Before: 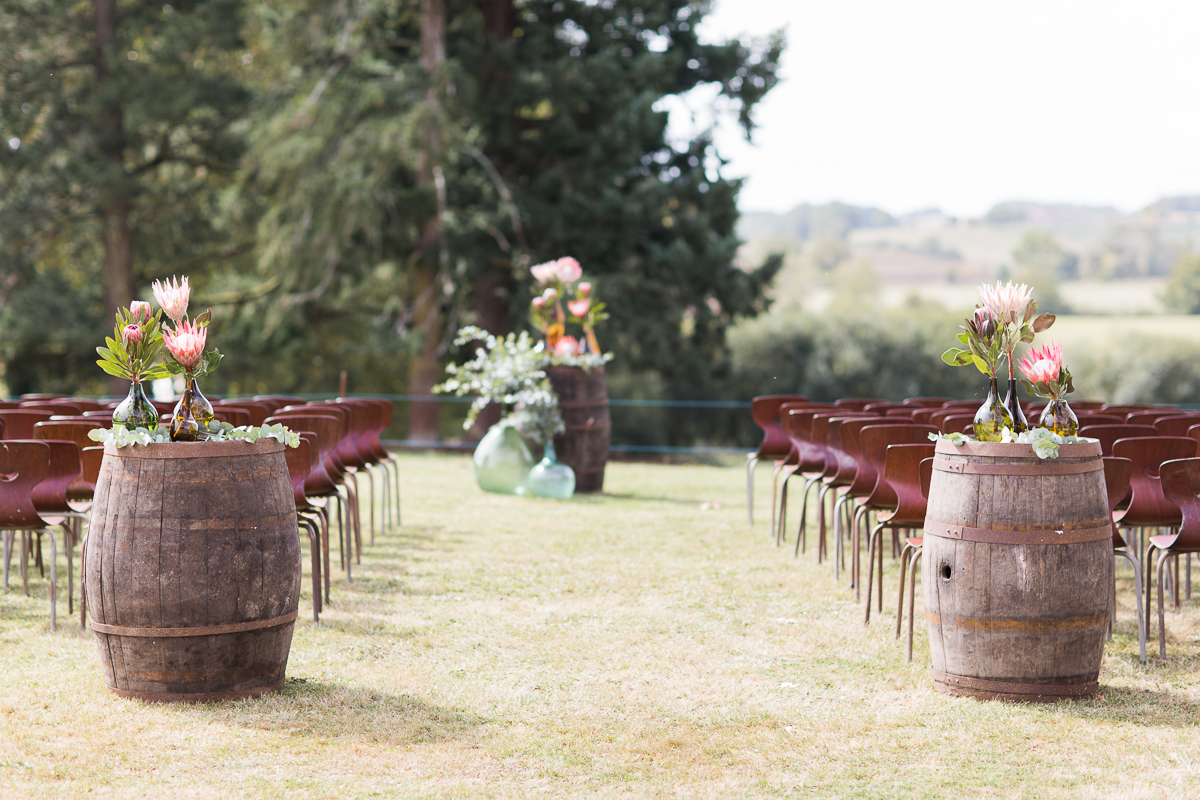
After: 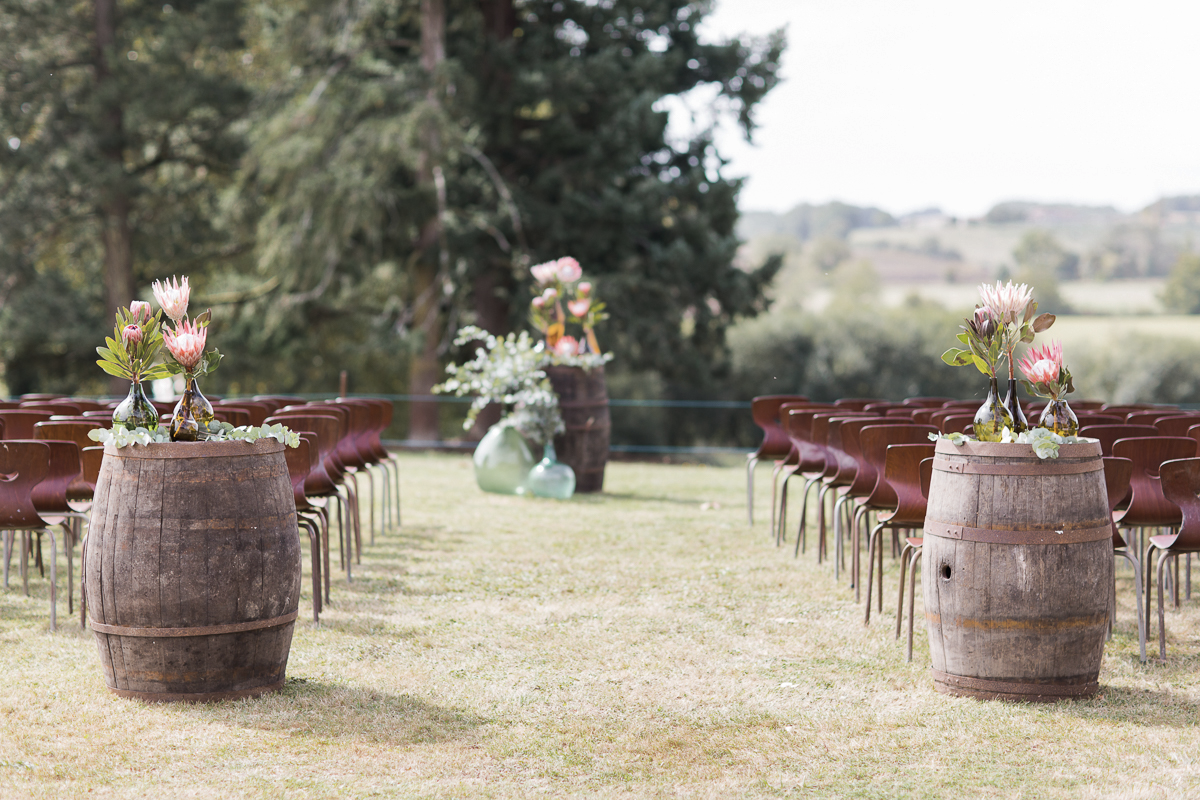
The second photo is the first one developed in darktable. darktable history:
color balance rgb: perceptual saturation grading › global saturation 25.735%
shadows and highlights: shadows 30.24
contrast brightness saturation: contrast 0.103, saturation -0.366
